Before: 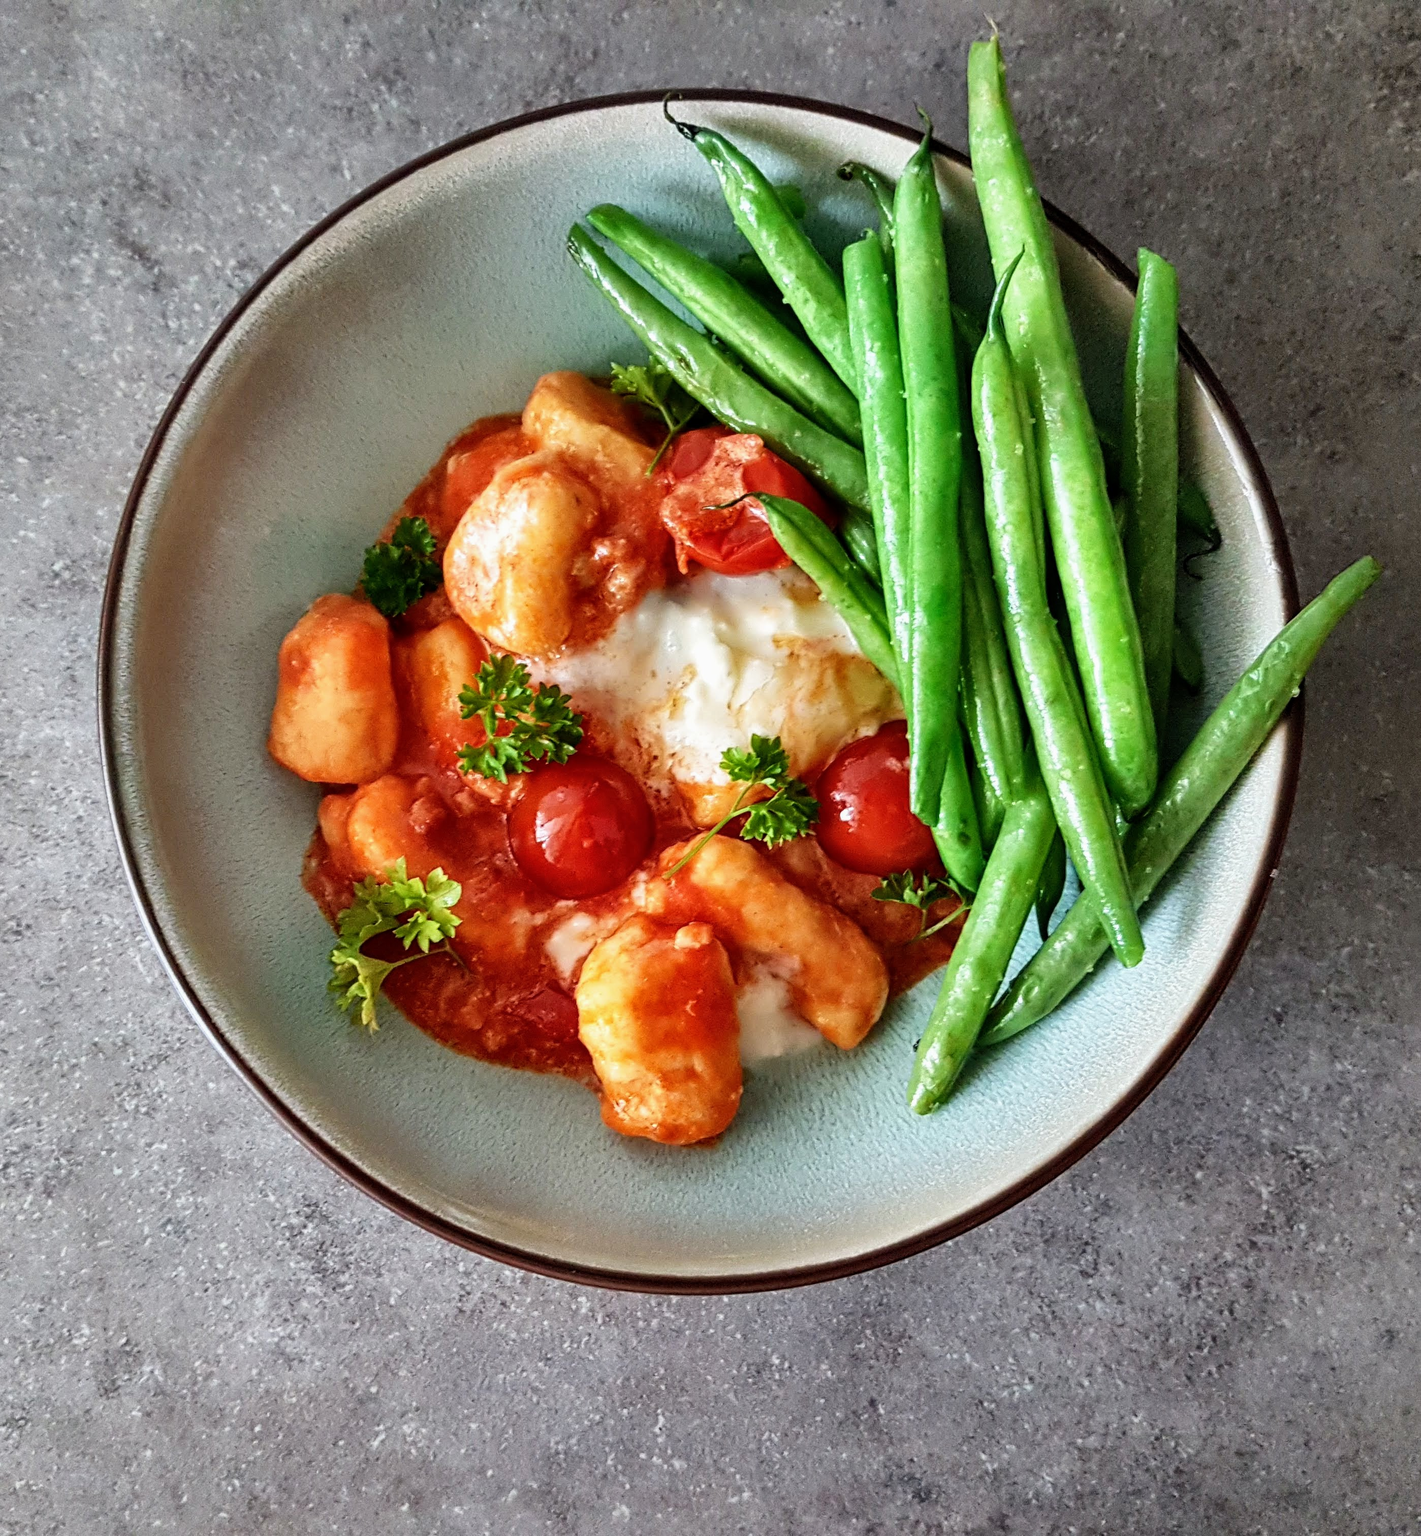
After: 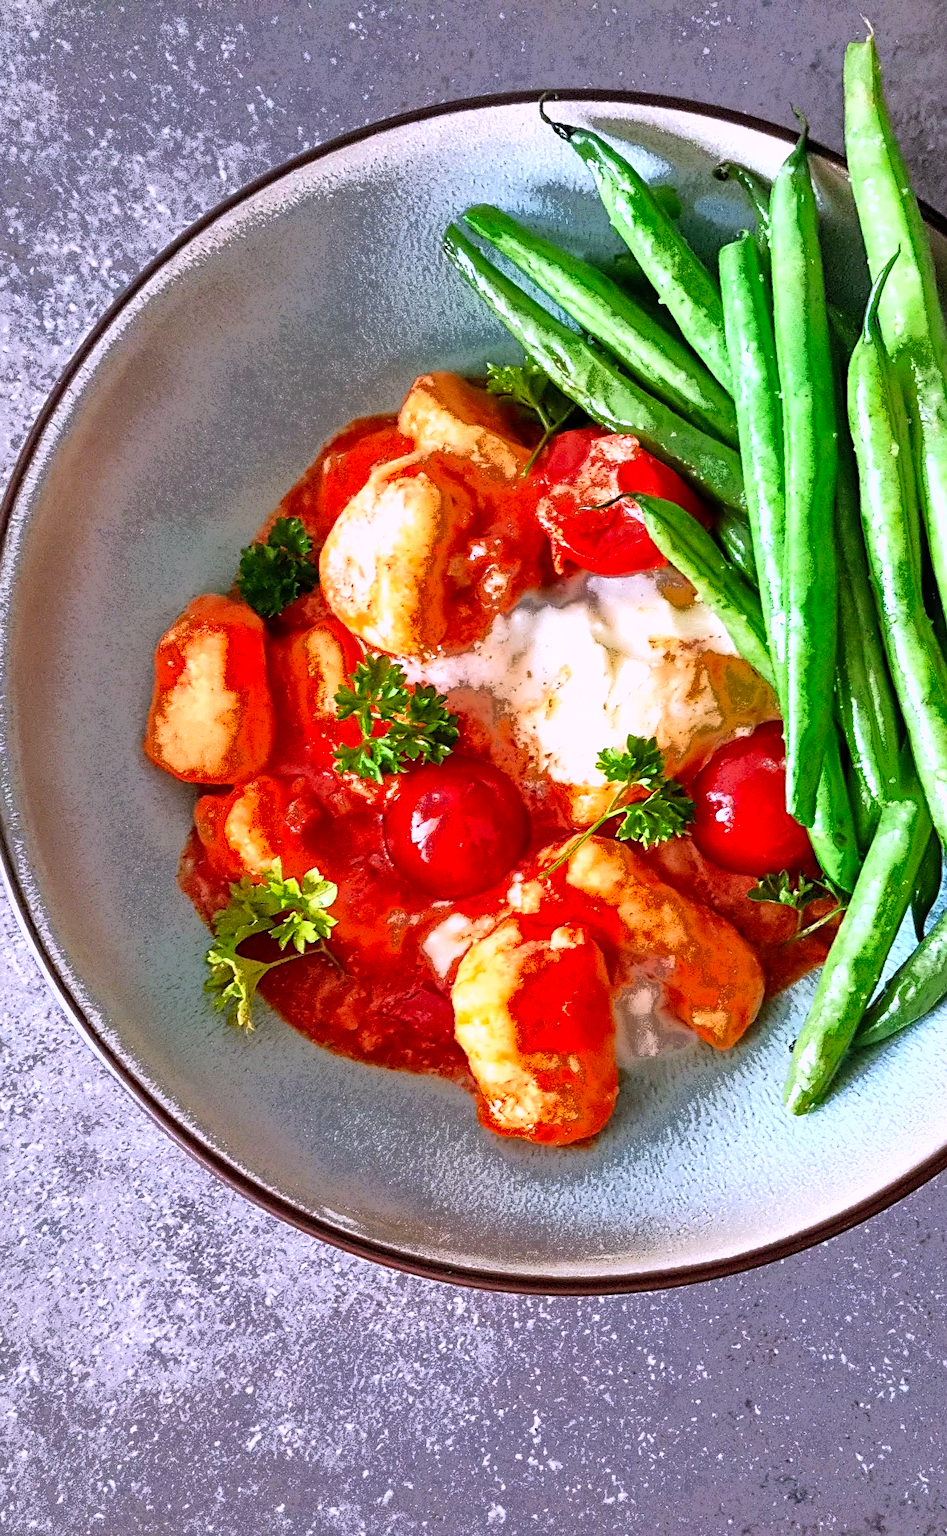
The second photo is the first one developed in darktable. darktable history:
sharpen: on, module defaults
exposure: exposure 0.507 EV, compensate highlight preservation false
crop and rotate: left 8.786%, right 24.548%
white balance: red 1.042, blue 1.17
fill light: exposure -0.73 EV, center 0.69, width 2.2
vibrance: vibrance 50%
